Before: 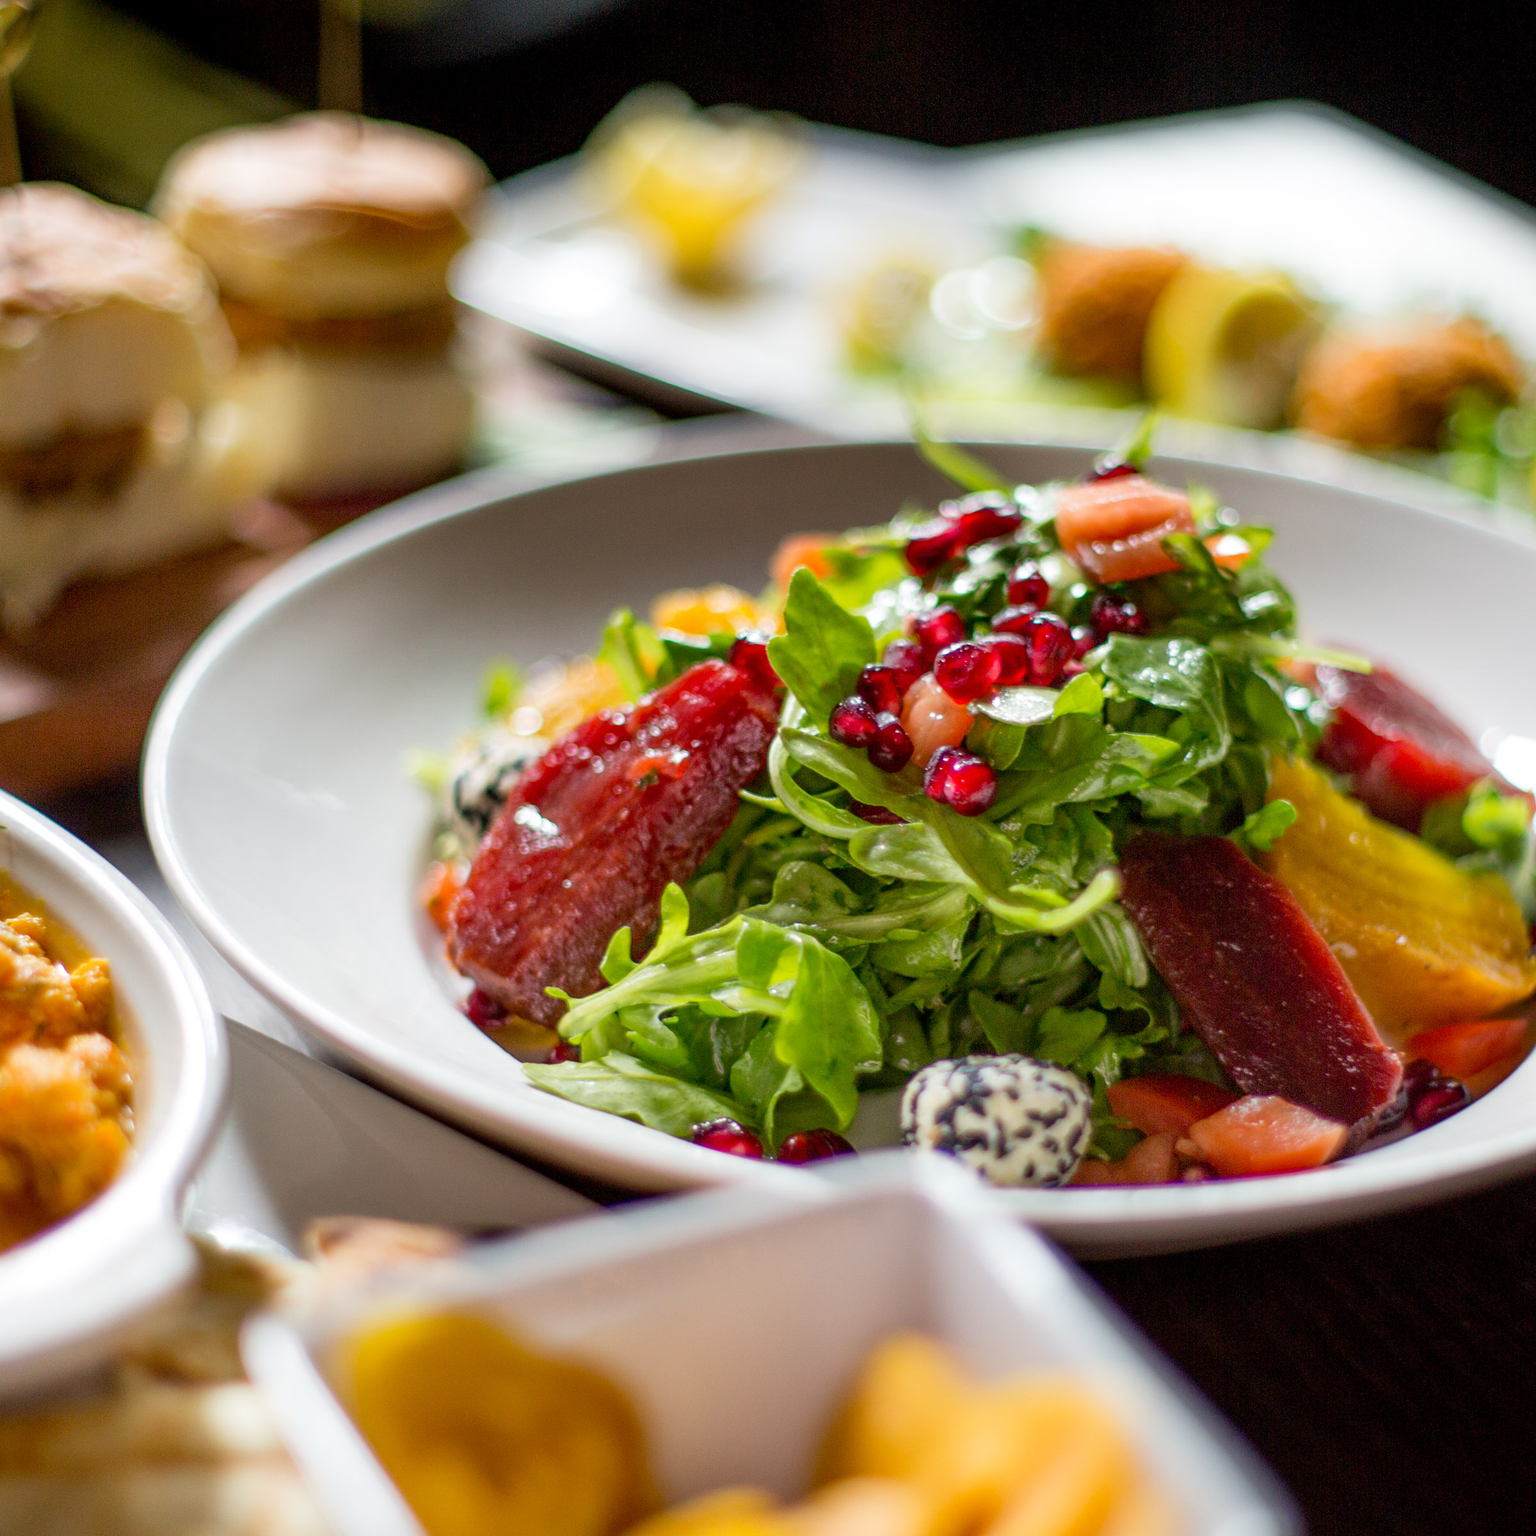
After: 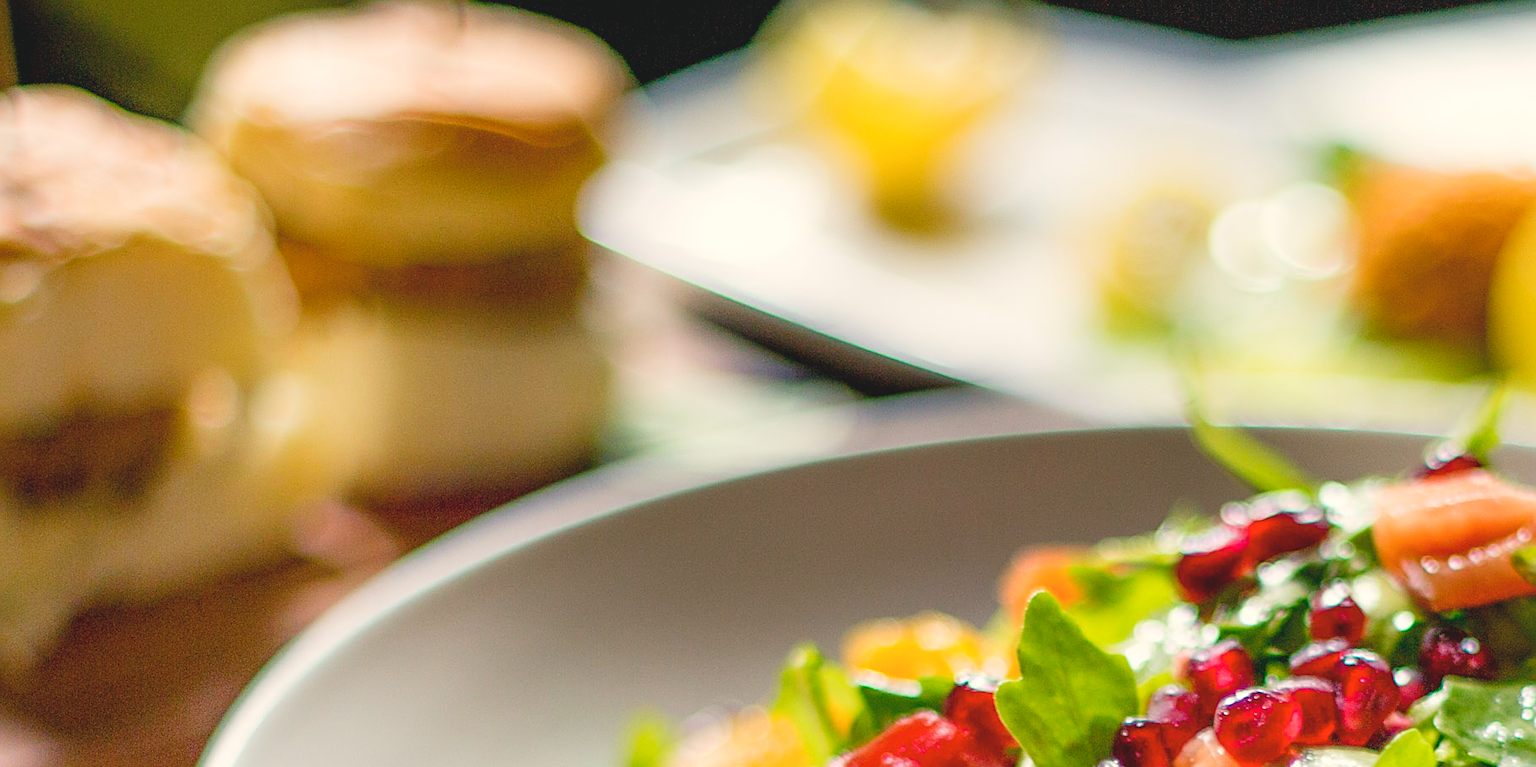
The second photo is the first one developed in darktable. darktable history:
crop: left 0.579%, top 7.627%, right 23.167%, bottom 54.275%
contrast brightness saturation: brightness 0.15
color balance: mode lift, gamma, gain (sRGB), lift [0.97, 1, 1, 1], gamma [1.03, 1, 1, 1]
sharpen: on, module defaults
color balance rgb: shadows lift › chroma 2%, shadows lift › hue 219.6°, power › hue 313.2°, highlights gain › chroma 3%, highlights gain › hue 75.6°, global offset › luminance 0.5%, perceptual saturation grading › global saturation 15.33%, perceptual saturation grading › highlights -19.33%, perceptual saturation grading › shadows 20%, global vibrance 20%
